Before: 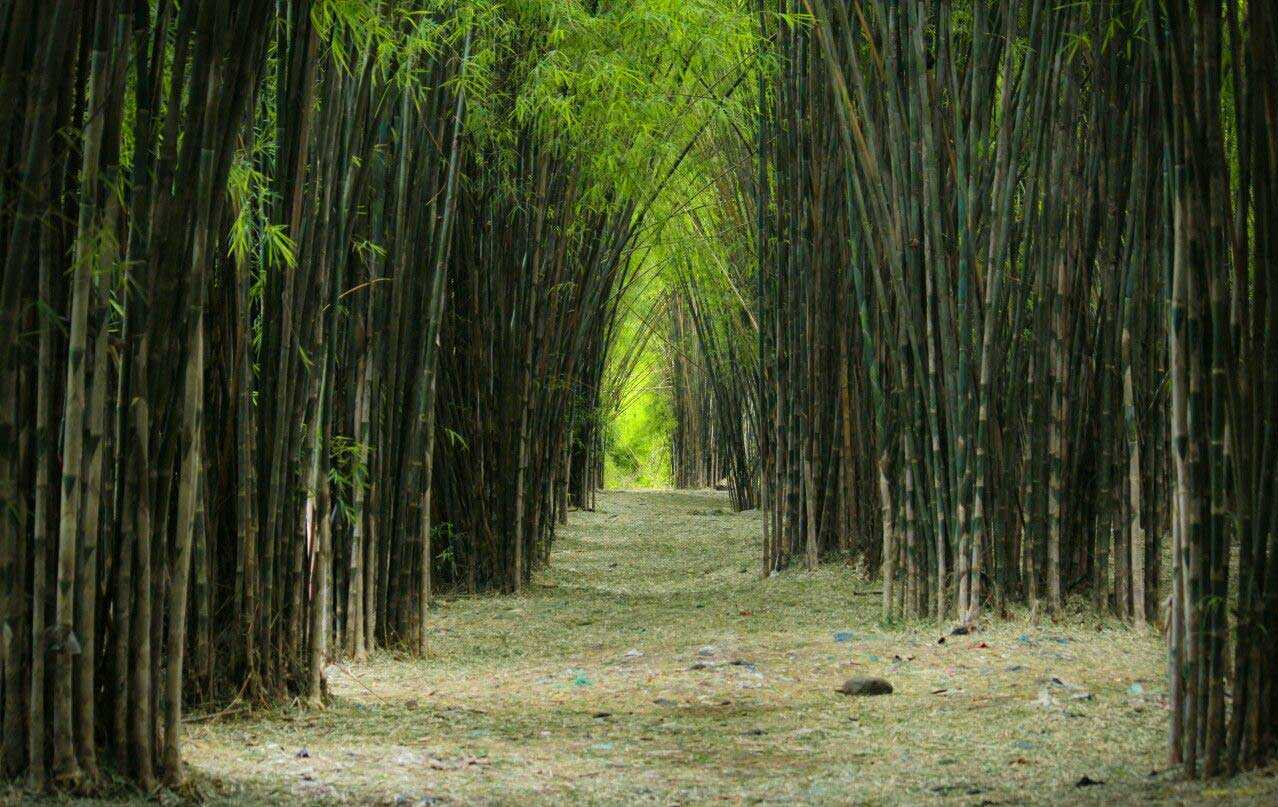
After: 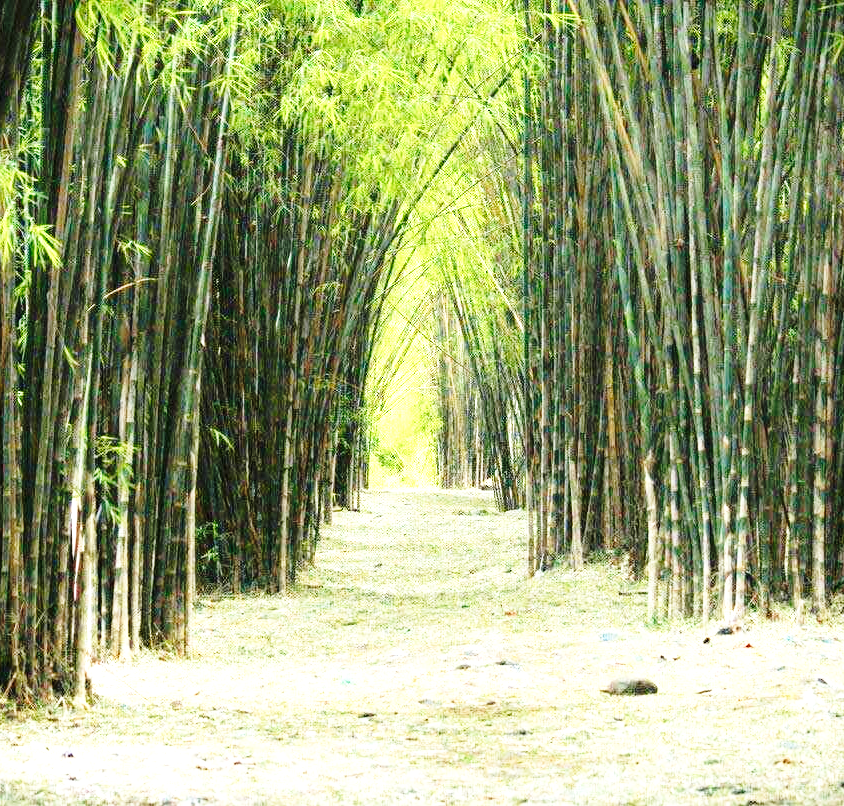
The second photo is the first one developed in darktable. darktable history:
exposure: black level correction 0, exposure 1.5 EV, compensate highlight preservation false
base curve: curves: ch0 [(0, 0) (0.028, 0.03) (0.121, 0.232) (0.46, 0.748) (0.859, 0.968) (1, 1)], preserve colors none
crop and rotate: left 18.442%, right 15.508%
contrast brightness saturation: saturation -0.1
